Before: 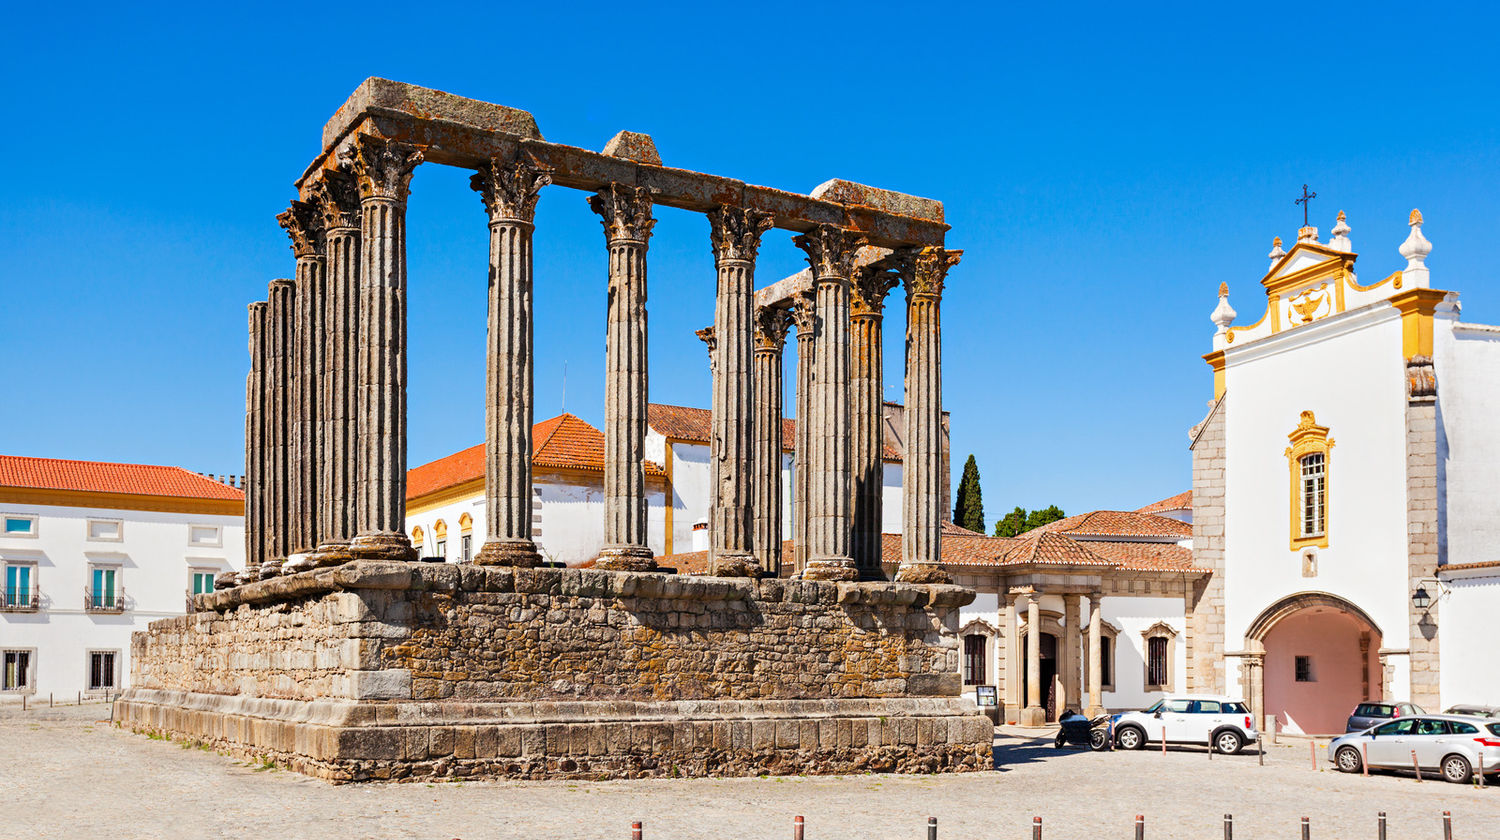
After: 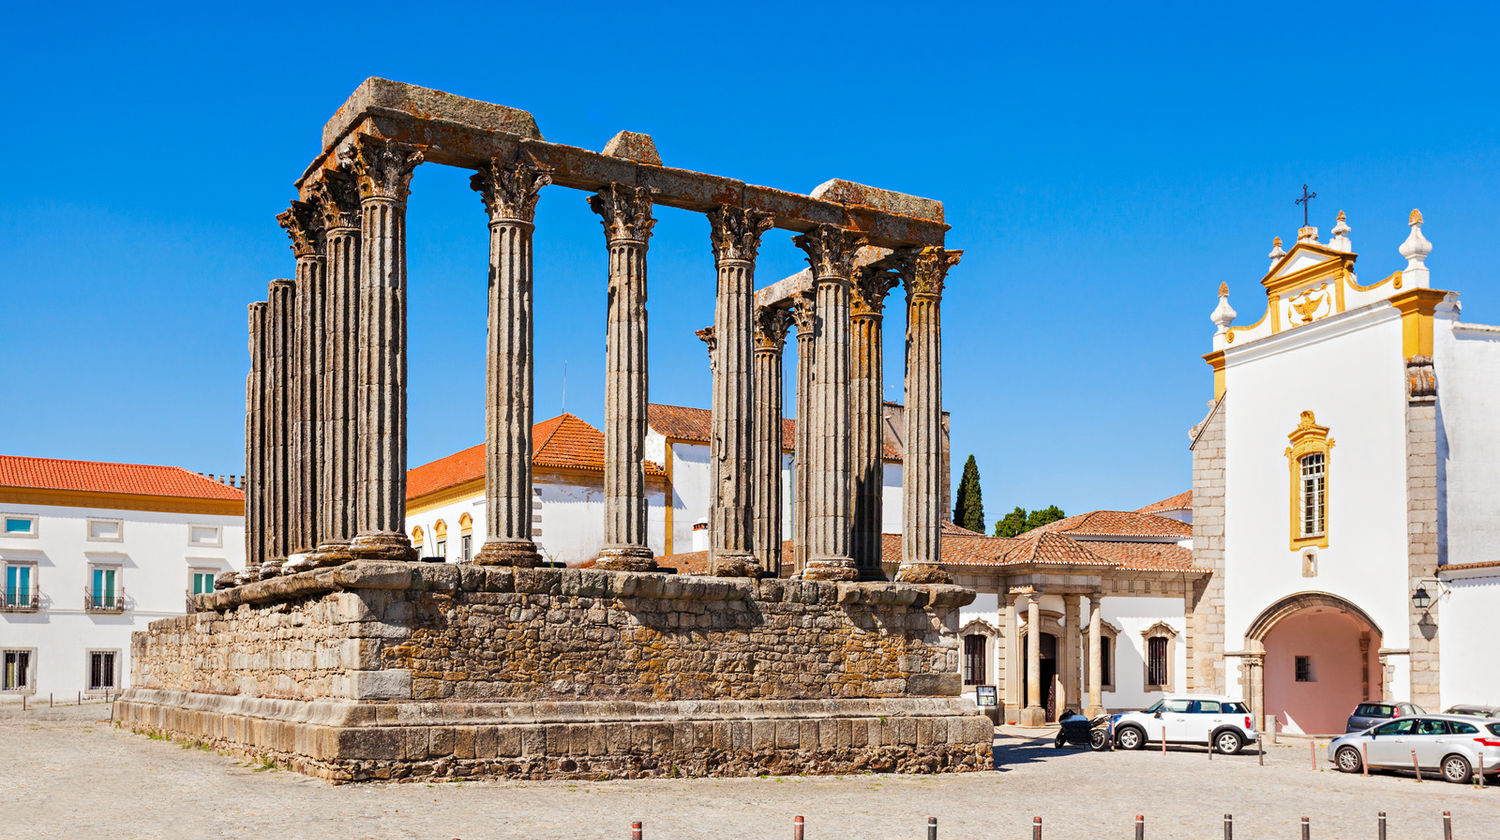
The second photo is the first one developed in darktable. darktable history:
shadows and highlights: shadows 24.84, highlights -24.21
